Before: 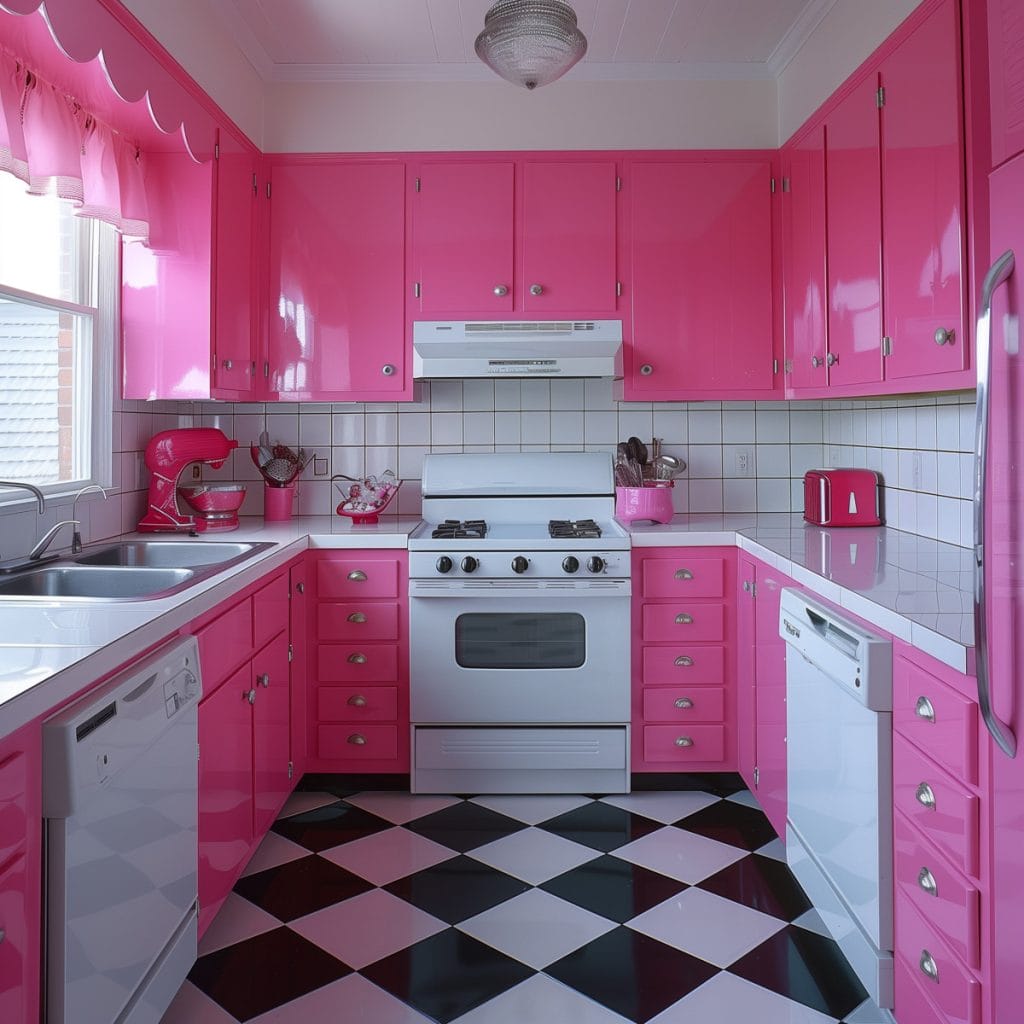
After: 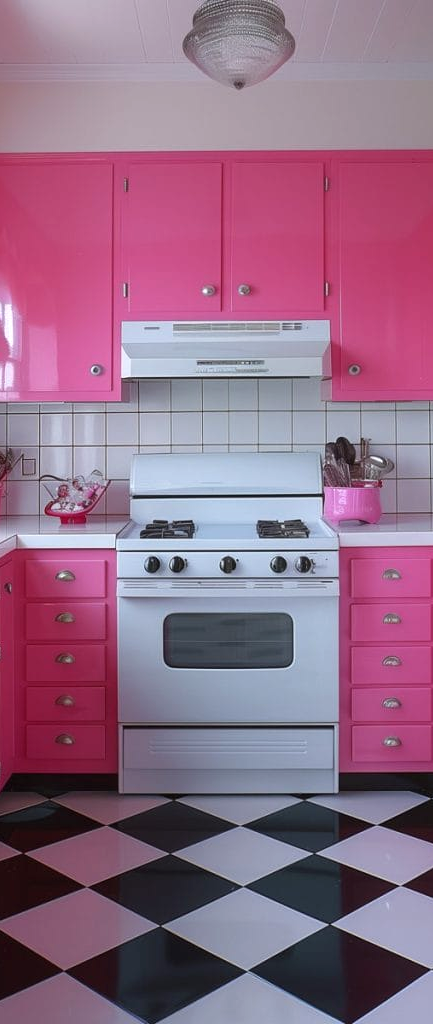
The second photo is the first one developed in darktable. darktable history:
crop: left 28.569%, right 29.072%
exposure: black level correction 0, exposure 0.301 EV, compensate highlight preservation false
